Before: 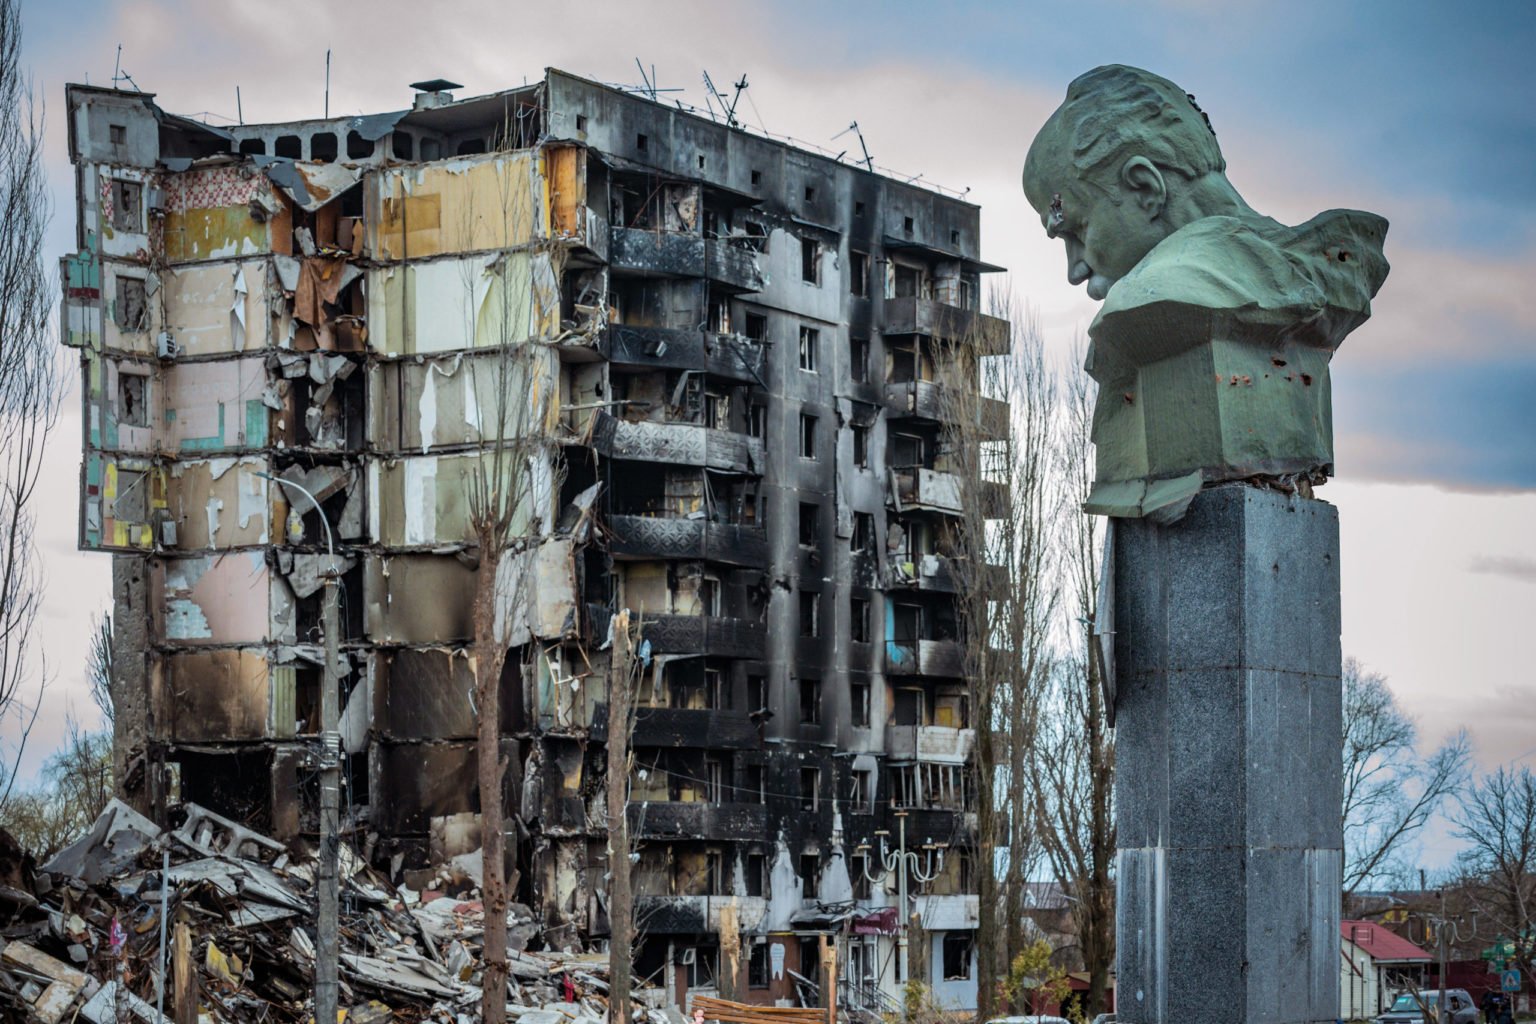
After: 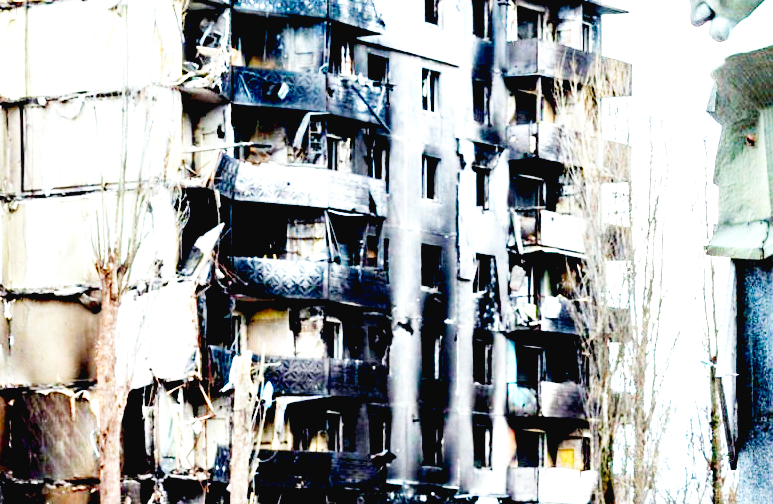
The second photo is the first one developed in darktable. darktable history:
base curve: curves: ch0 [(0, 0.003) (0.001, 0.002) (0.006, 0.004) (0.02, 0.022) (0.048, 0.086) (0.094, 0.234) (0.162, 0.431) (0.258, 0.629) (0.385, 0.8) (0.548, 0.918) (0.751, 0.988) (1, 1)], preserve colors none
crop: left 24.663%, top 25.235%, right 24.972%, bottom 25.484%
exposure: black level correction 0.015, exposure 1.778 EV, compensate exposure bias true, compensate highlight preservation false
